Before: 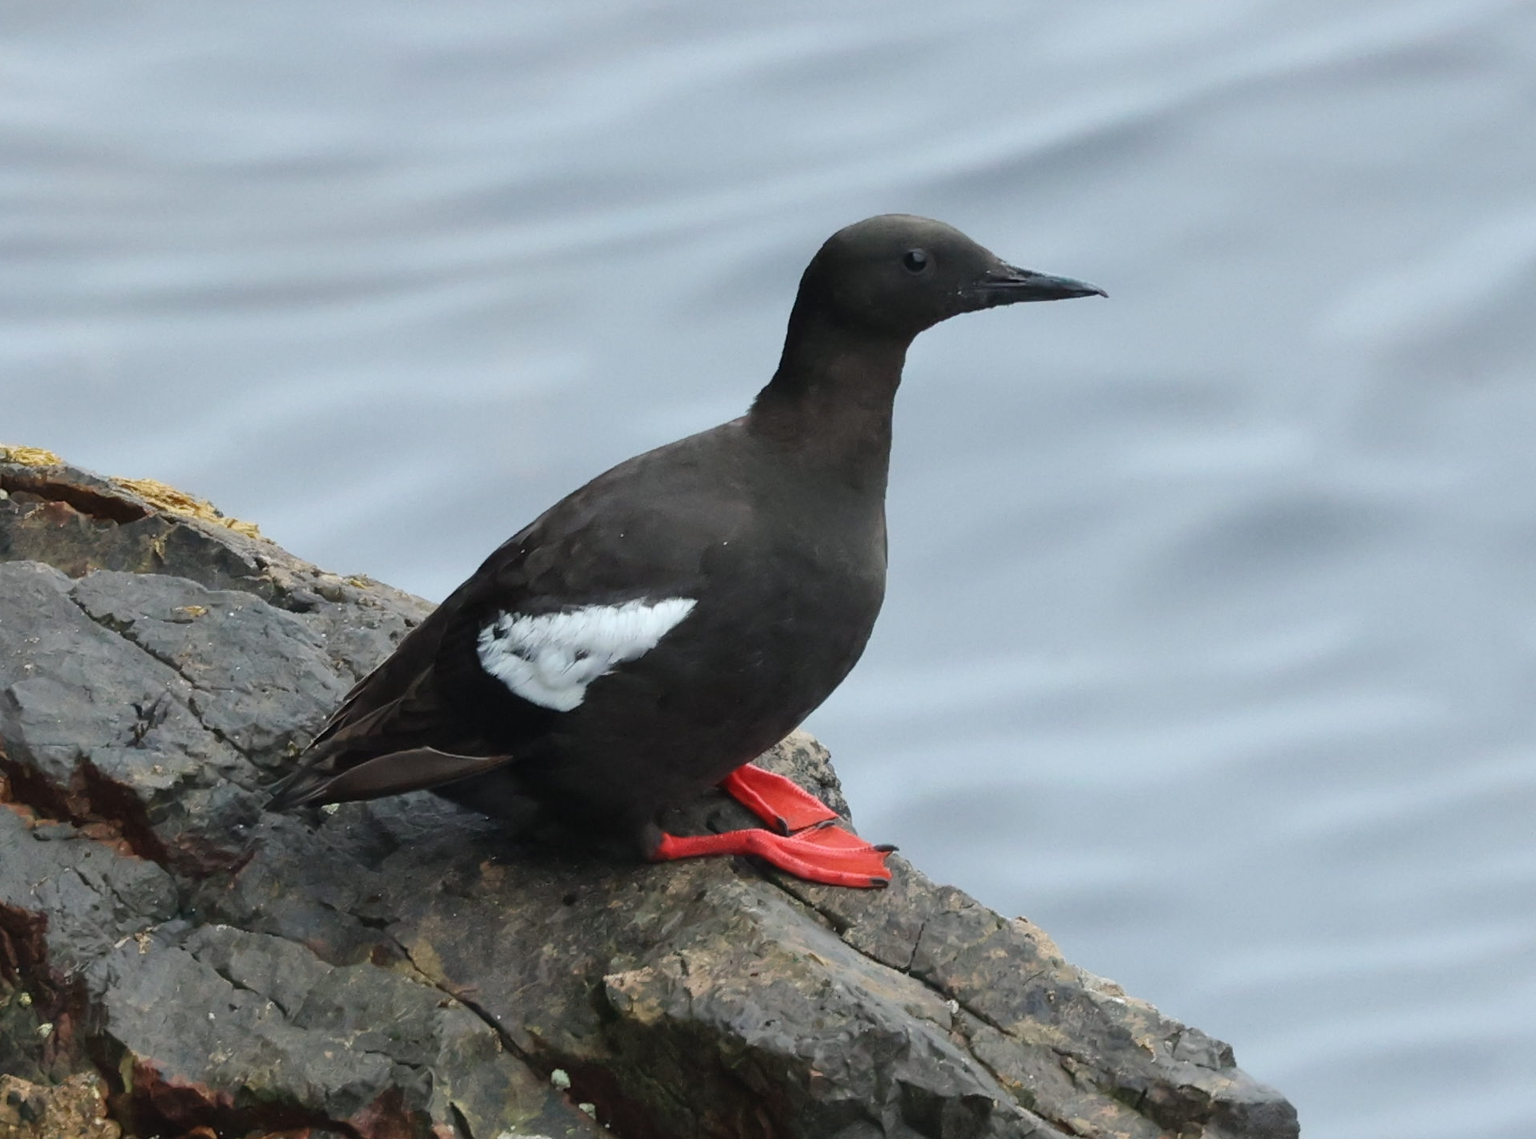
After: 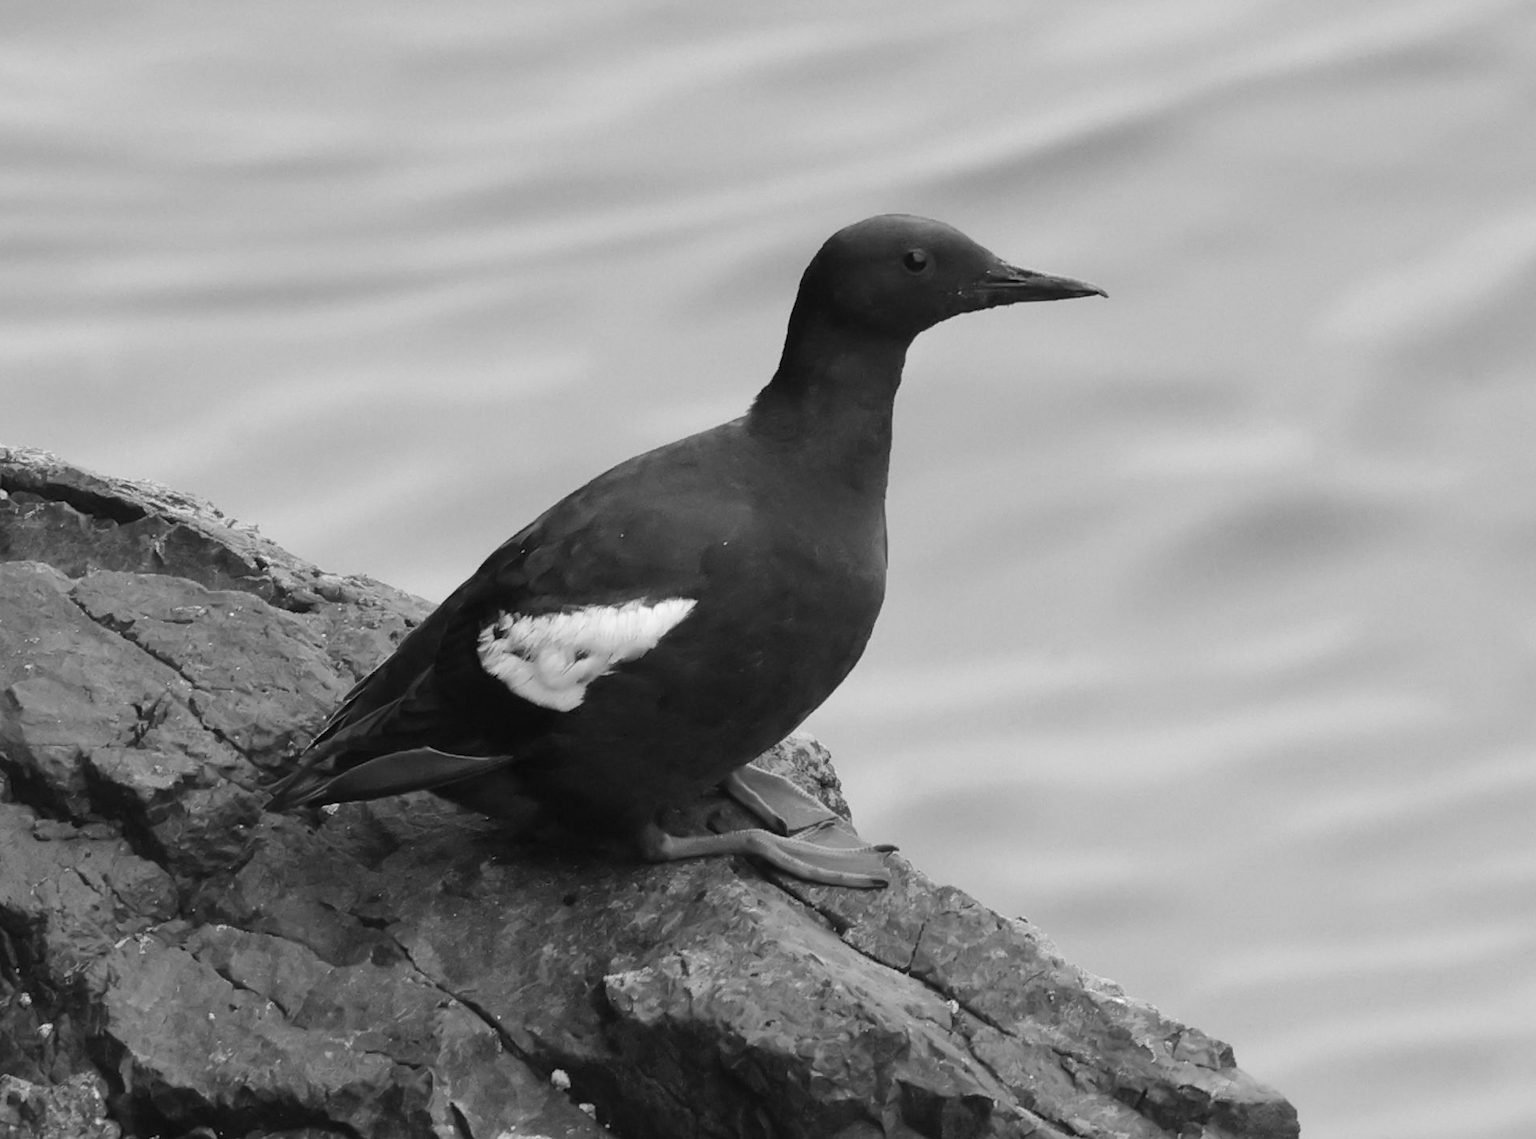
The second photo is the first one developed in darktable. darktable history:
white balance: red 1.004, blue 1.096
color correction: highlights a* -0.482, highlights b* 9.48, shadows a* -9.48, shadows b* 0.803
monochrome: on, module defaults
